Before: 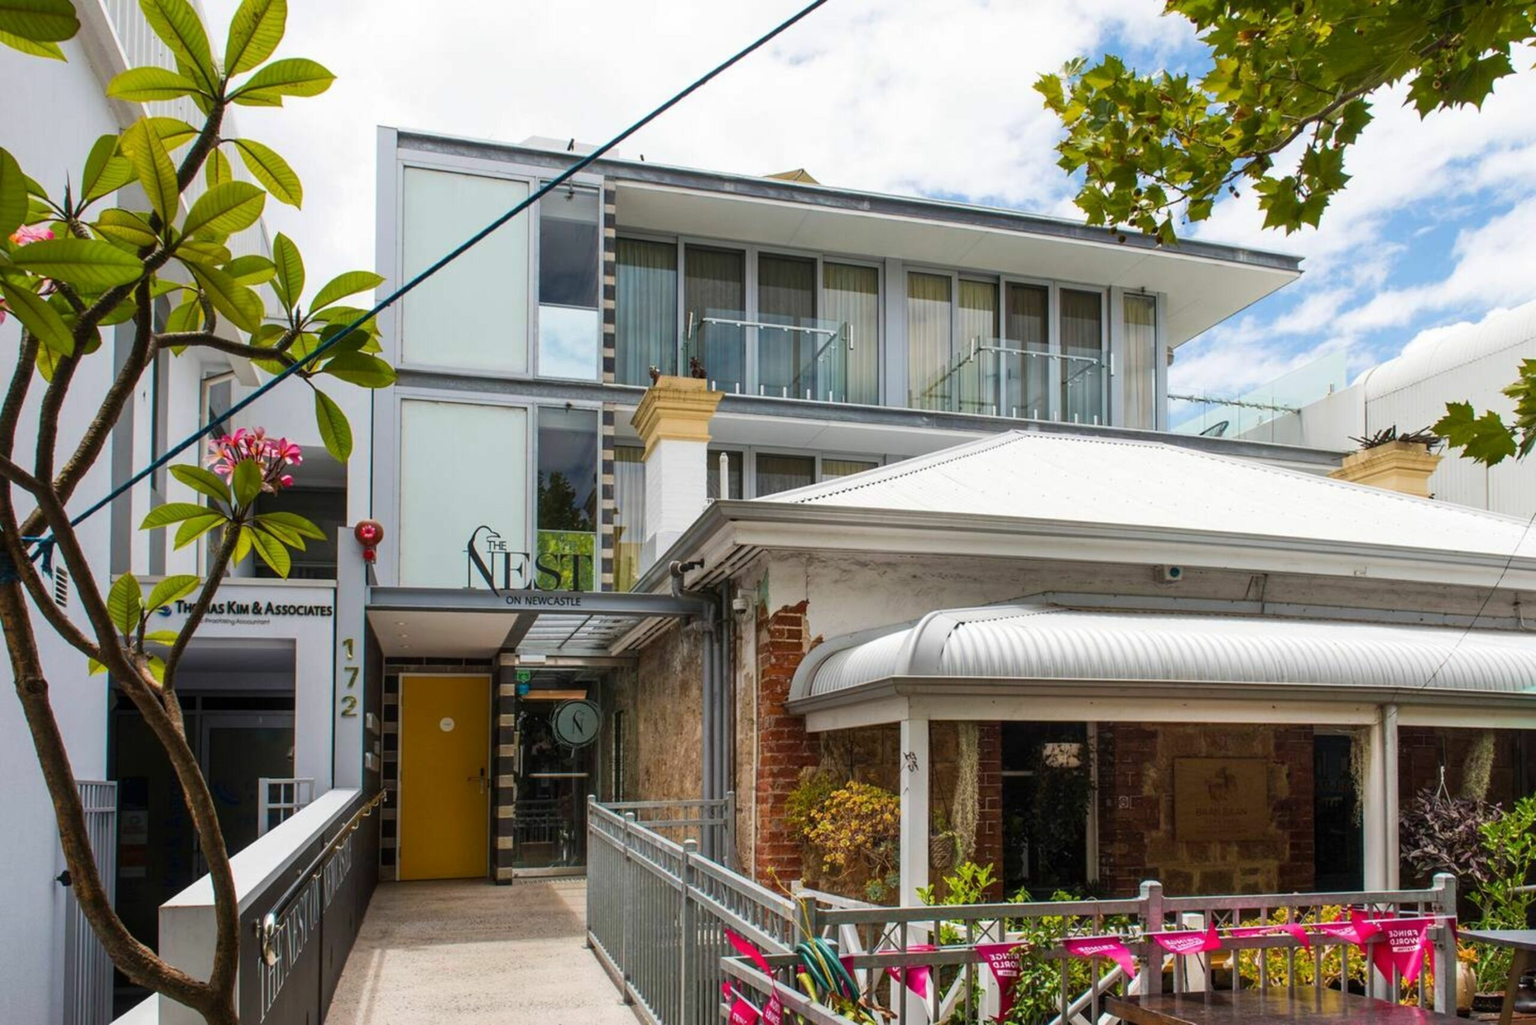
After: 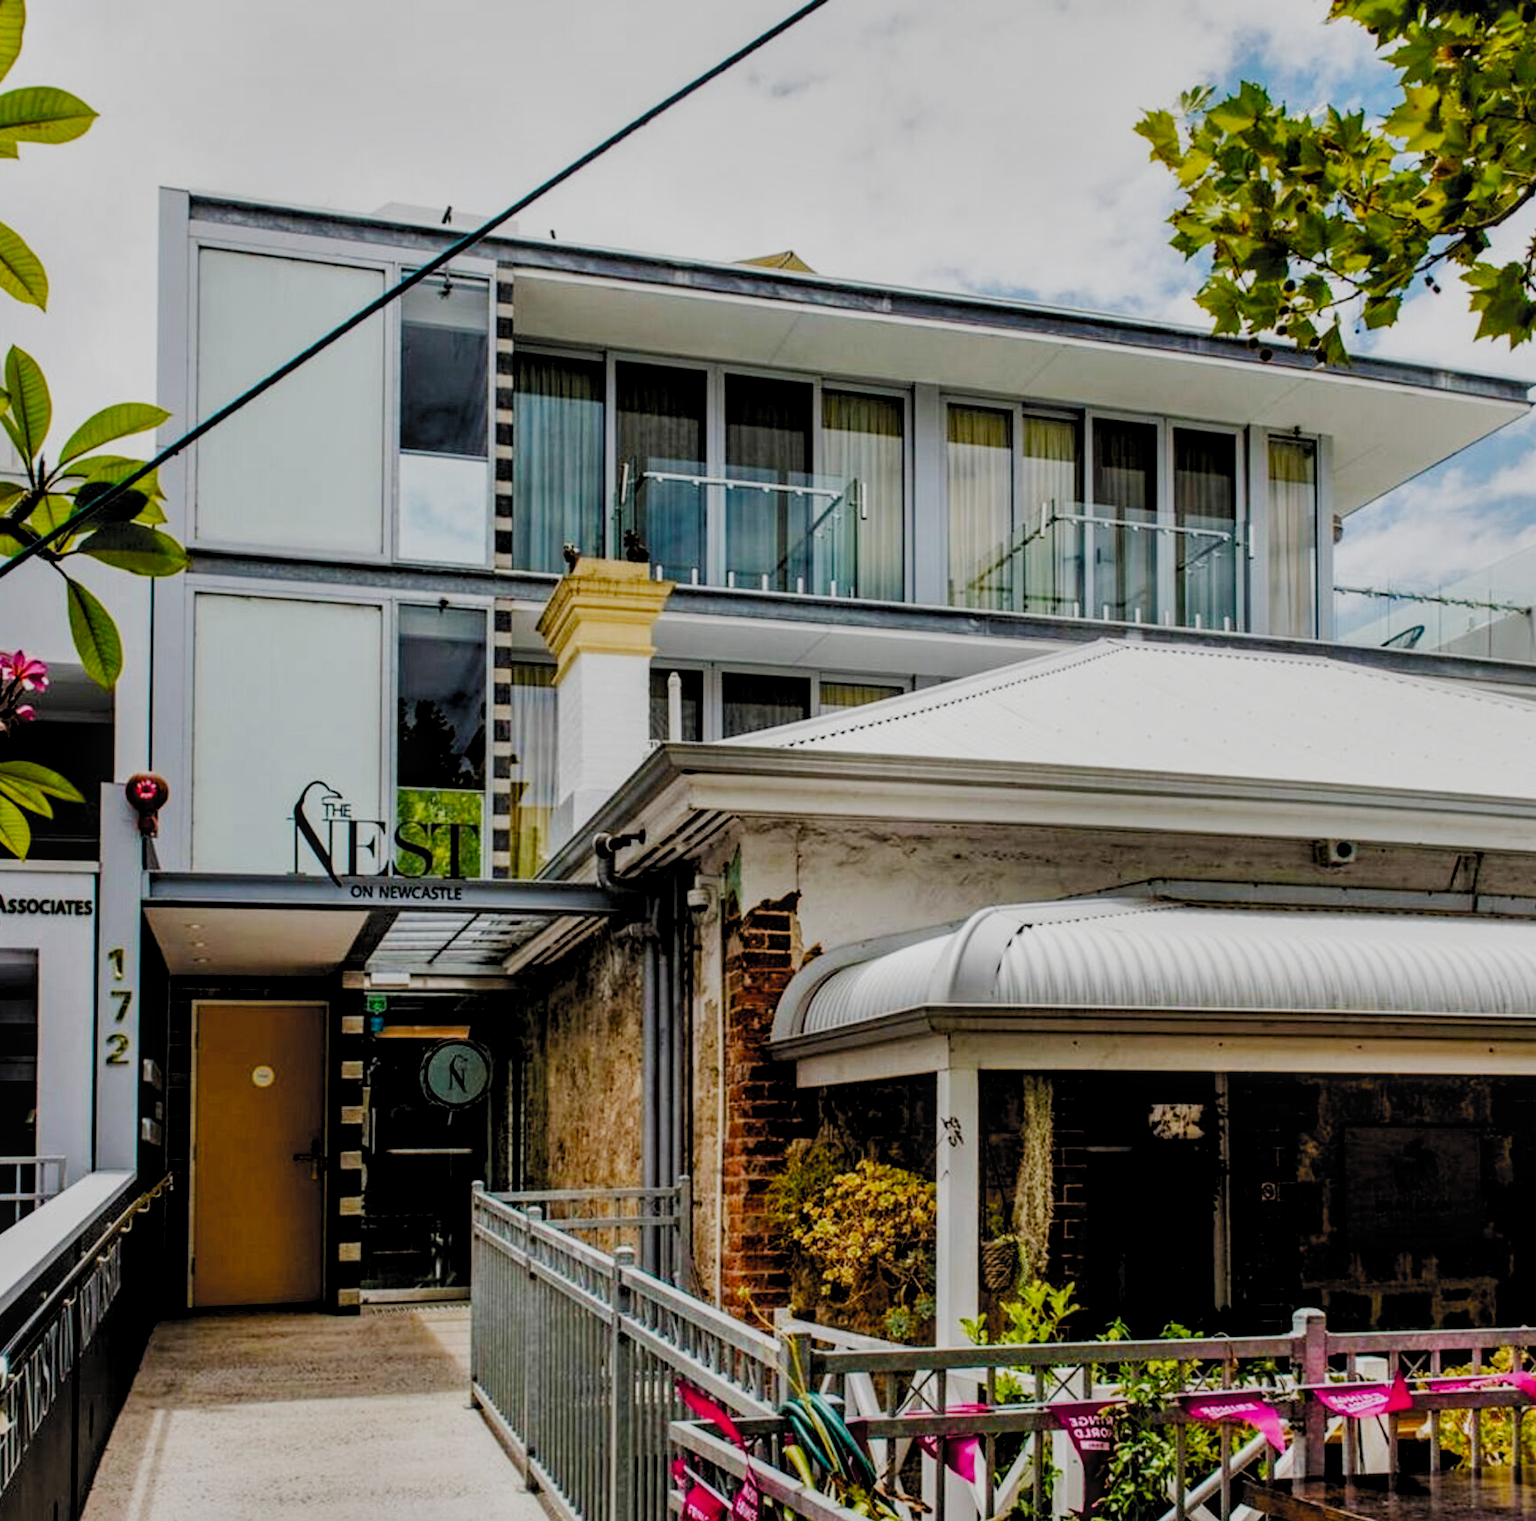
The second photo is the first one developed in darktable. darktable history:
crop and rotate: left 17.595%, right 15.073%
local contrast: on, module defaults
filmic rgb: black relative exposure -2.94 EV, white relative exposure 4.56 EV, hardness 1.71, contrast 1.236, preserve chrominance no, color science v5 (2021), contrast in shadows safe, contrast in highlights safe
shadows and highlights: shadows 12.6, white point adjustment 1.29, highlights color adjustment 79.24%, soften with gaussian
haze removal: compatibility mode true, adaptive false
